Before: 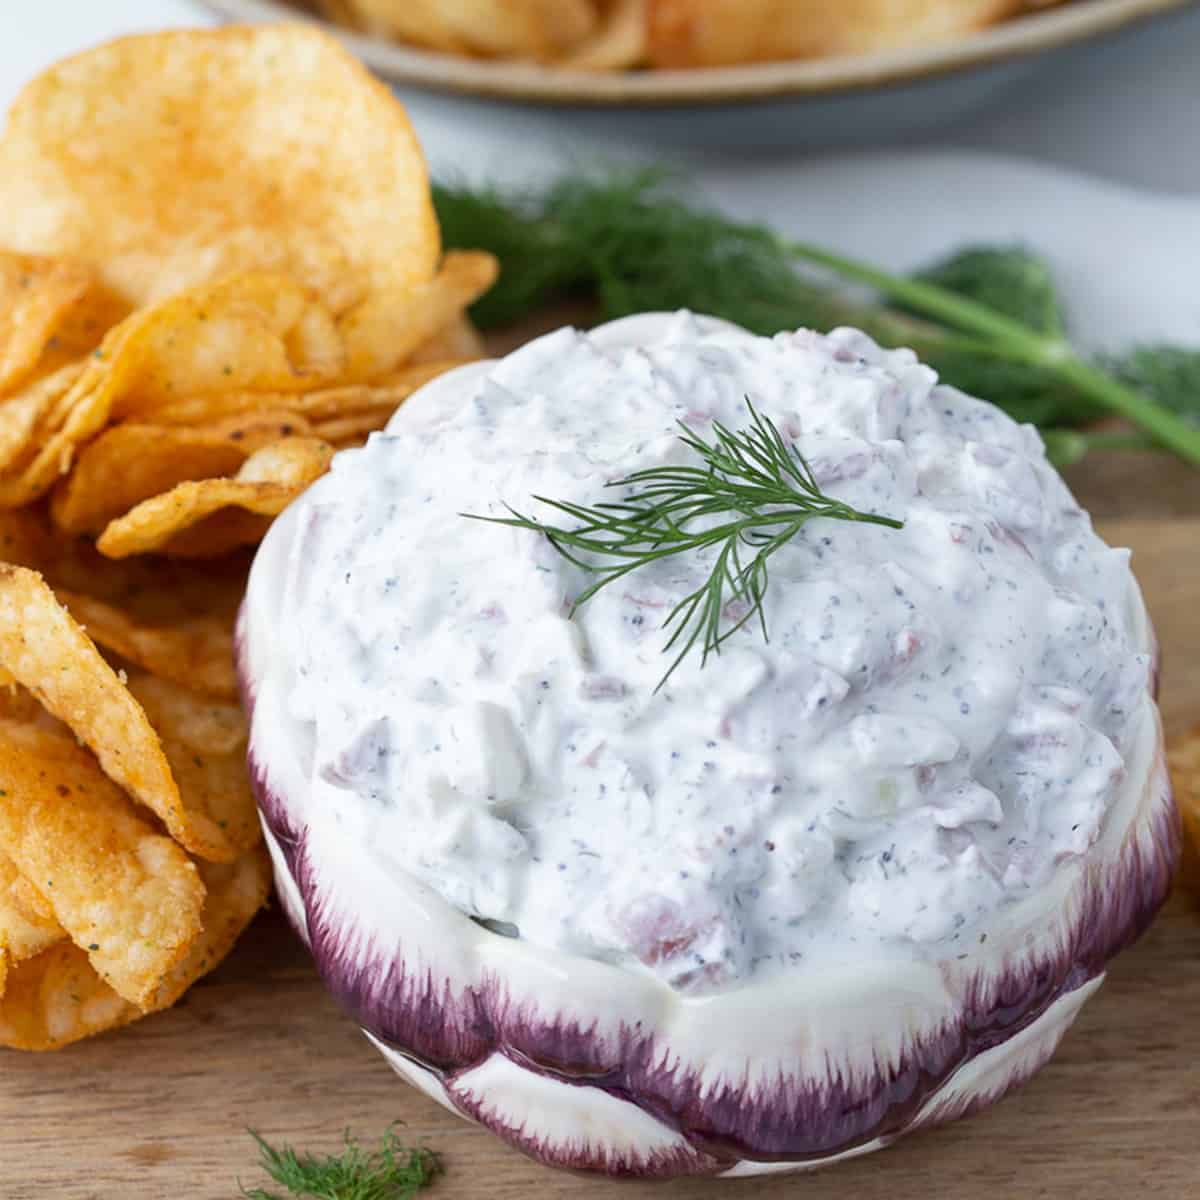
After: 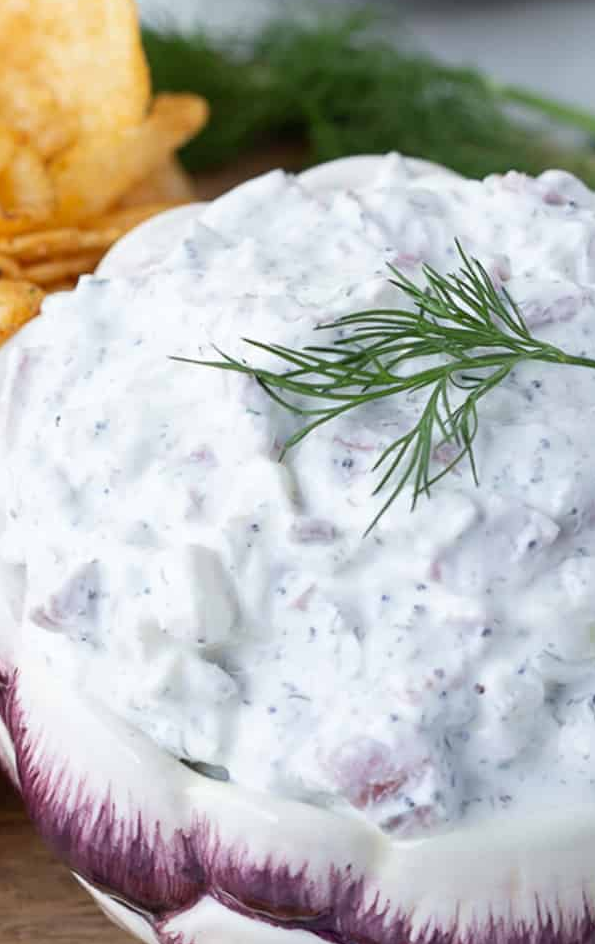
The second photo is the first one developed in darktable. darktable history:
crop and rotate: angle 0.024°, left 24.226%, top 13.117%, right 26.12%, bottom 8.182%
